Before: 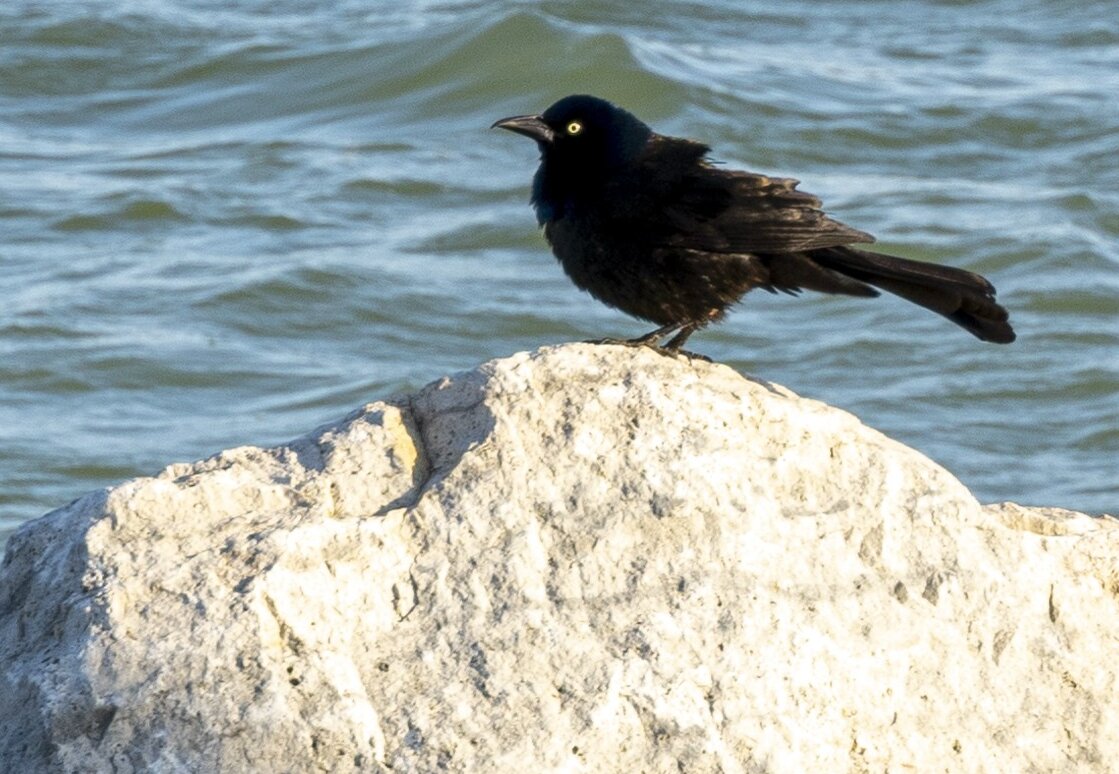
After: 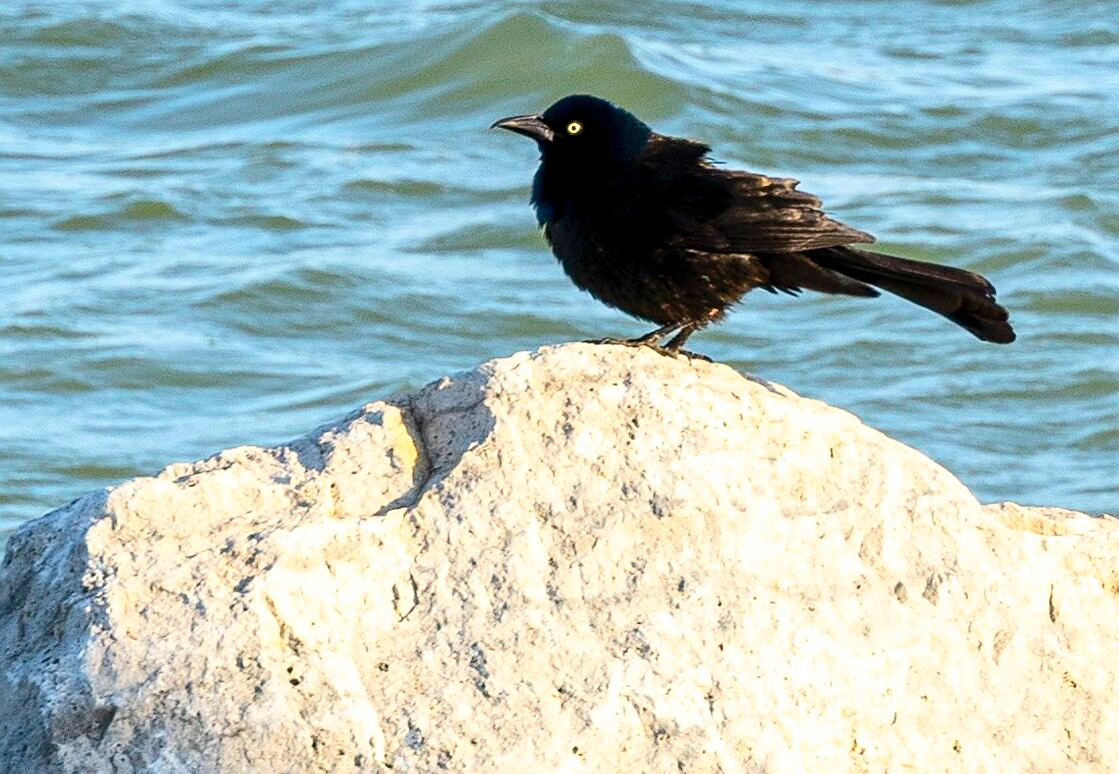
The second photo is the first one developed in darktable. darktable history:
sharpen: amount 0.55
contrast brightness saturation: contrast 0.2, brightness 0.16, saturation 0.22
